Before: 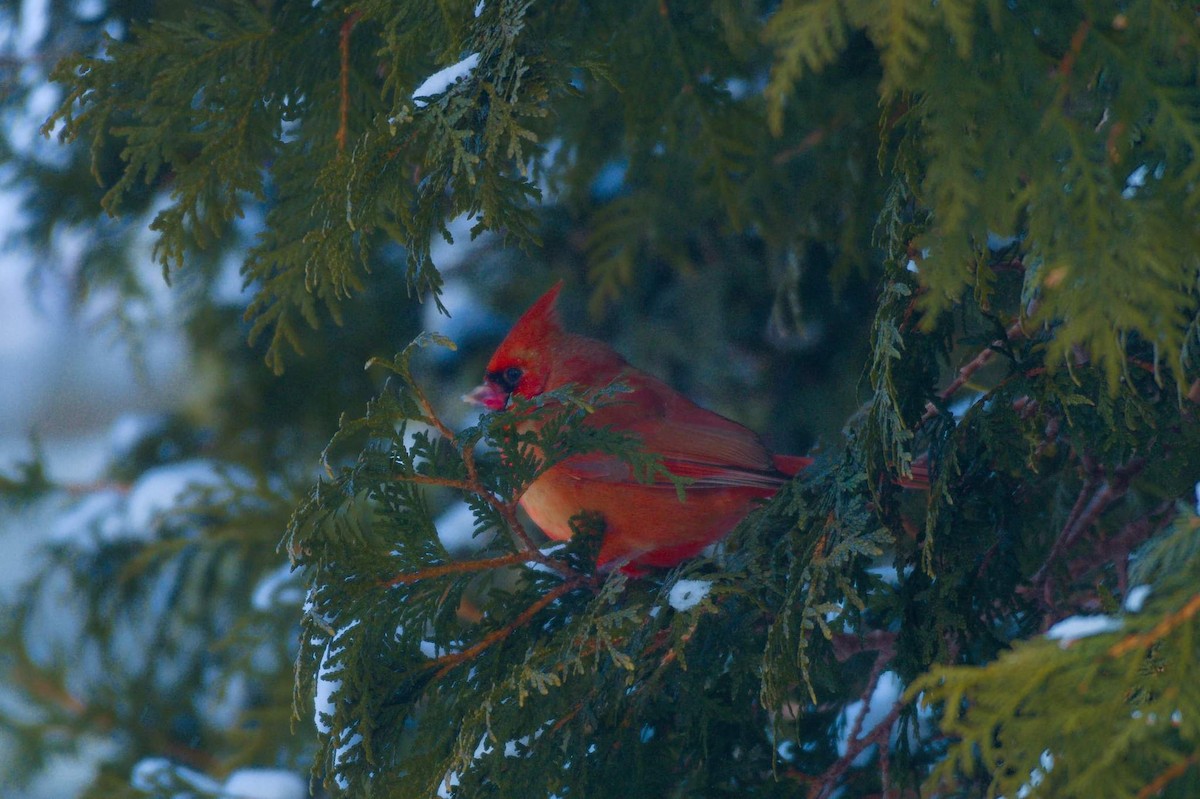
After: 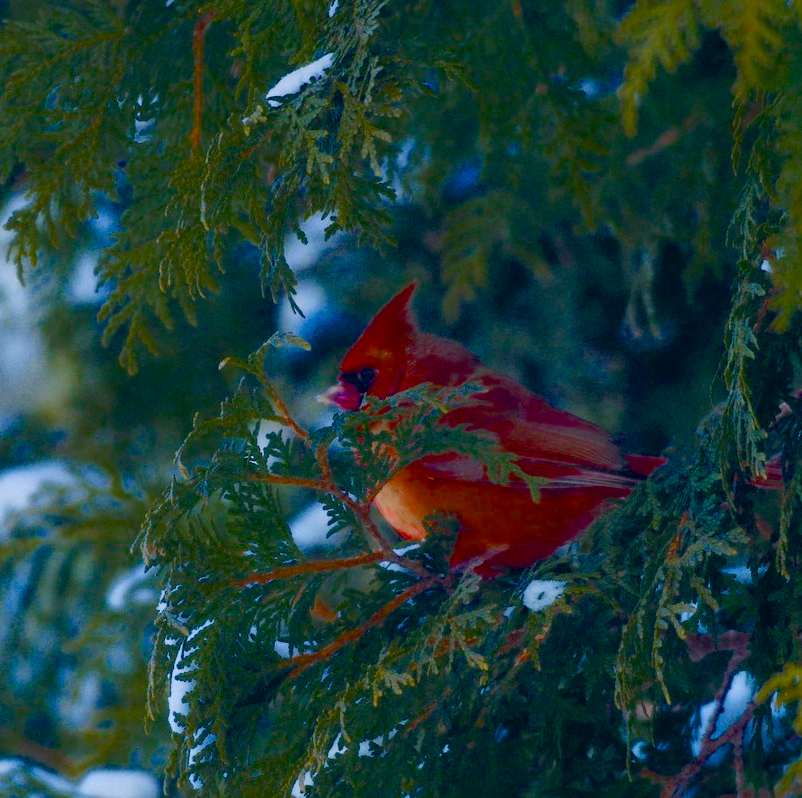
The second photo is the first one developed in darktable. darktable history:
crop and rotate: left 12.244%, right 20.854%
color balance rgb: linear chroma grading › shadows 15.768%, perceptual saturation grading › global saturation 24.923%, perceptual saturation grading › highlights -50.077%, perceptual saturation grading › shadows 30.603%, perceptual brilliance grading › mid-tones 9.313%, perceptual brilliance grading › shadows 15.575%, saturation formula JzAzBz (2021)
